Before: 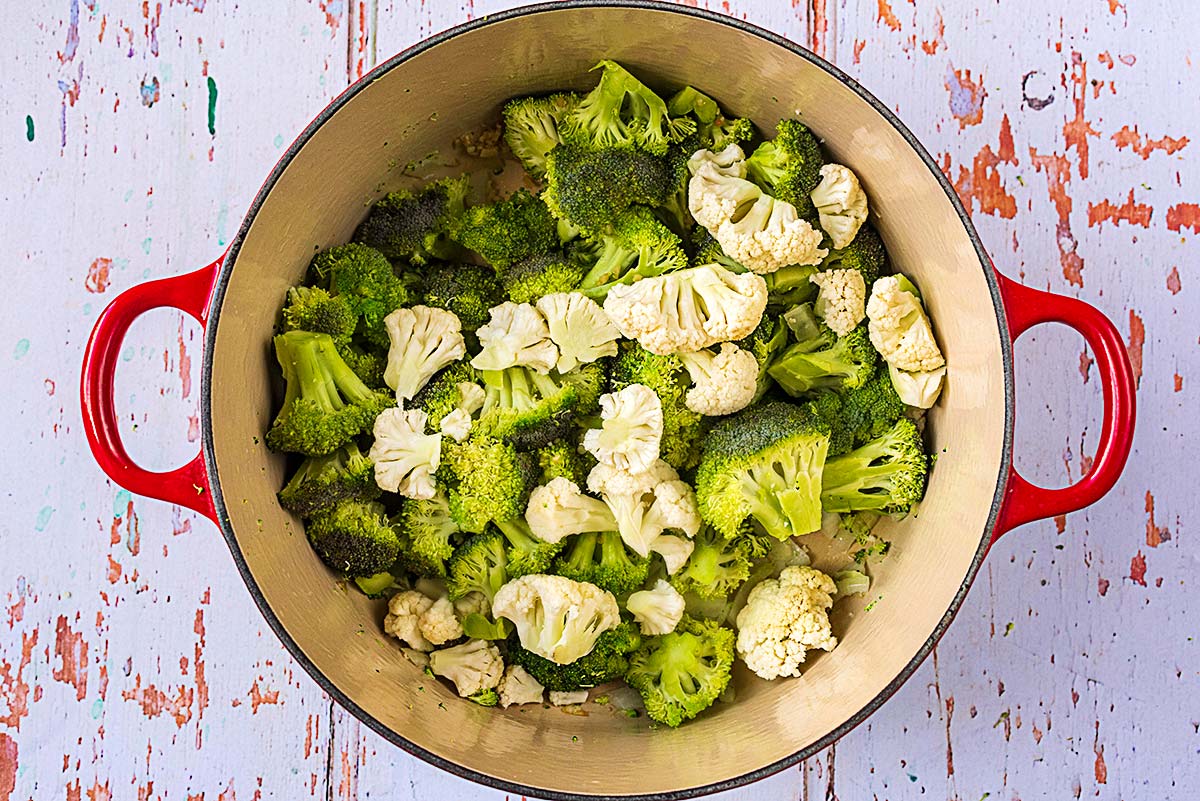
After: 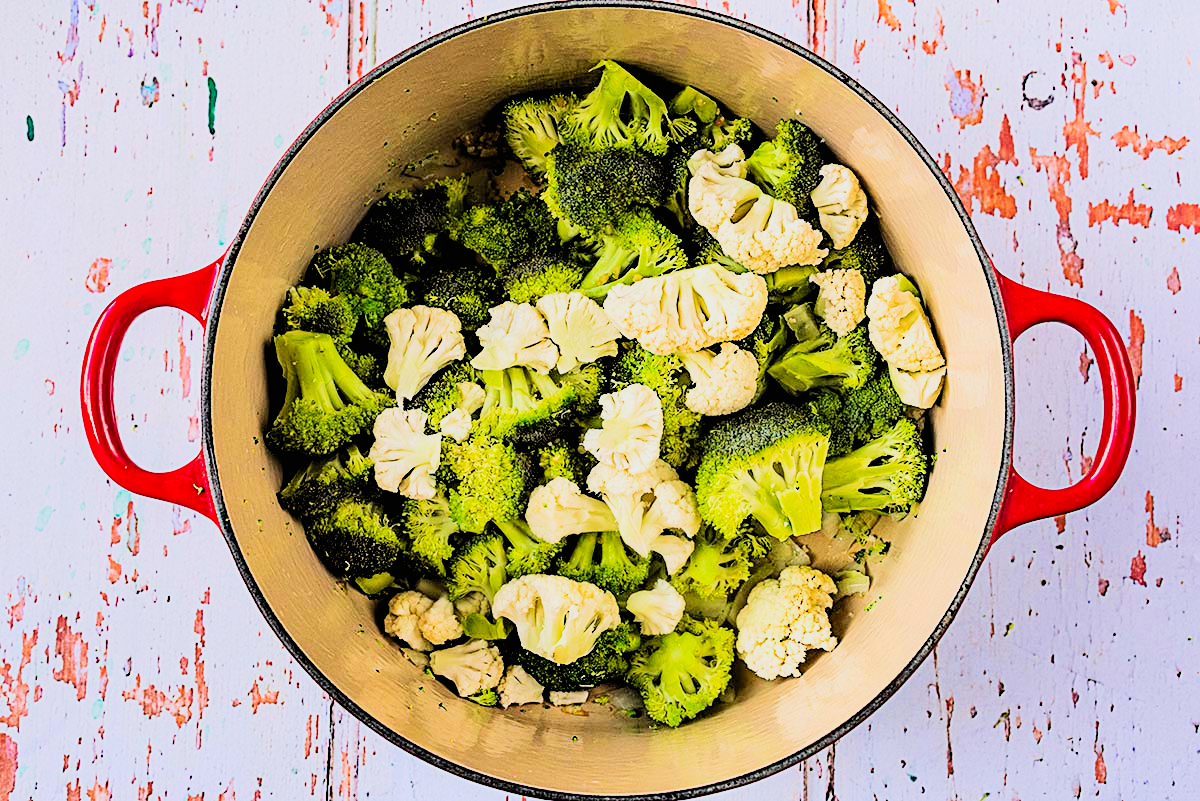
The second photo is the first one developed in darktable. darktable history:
contrast brightness saturation: contrast 0.205, brightness 0.163, saturation 0.228
filmic rgb: black relative exposure -3 EV, white relative exposure 4.56 EV, hardness 1.7, contrast 1.249
